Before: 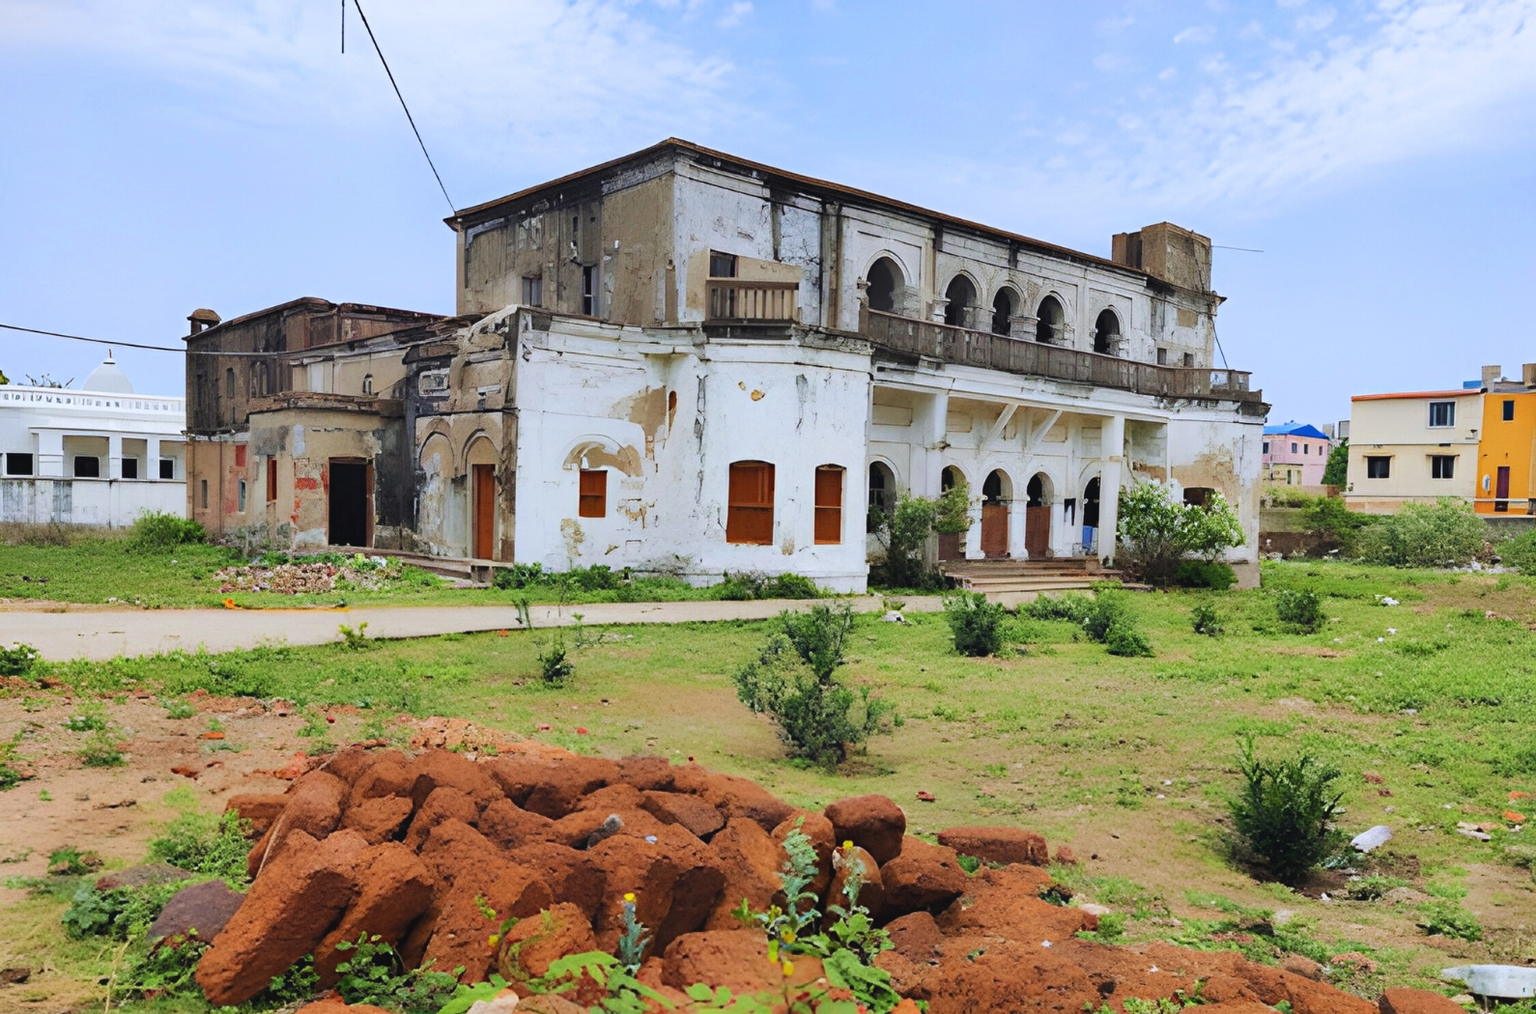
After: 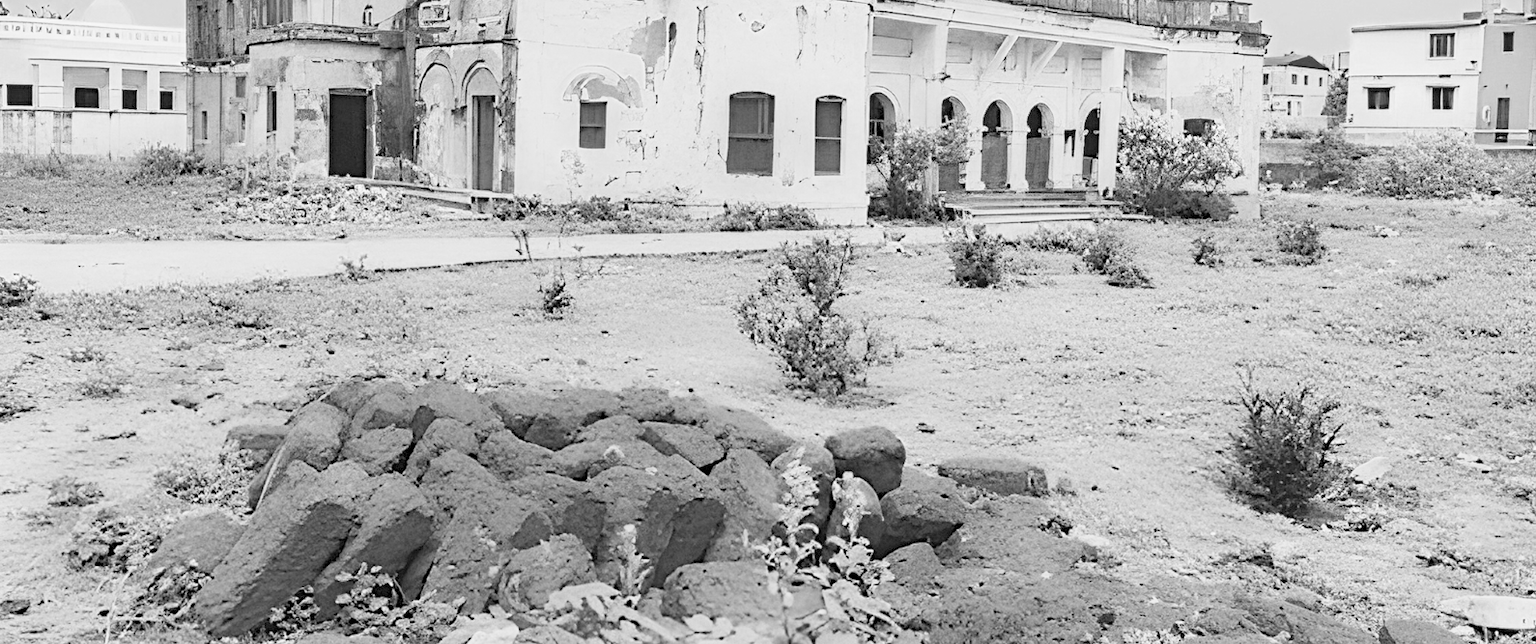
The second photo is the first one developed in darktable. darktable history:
white balance: red 0.98, blue 1.034
contrast equalizer: y [[0.5, 0.5, 0.5, 0.539, 0.64, 0.611], [0.5 ×6], [0.5 ×6], [0 ×6], [0 ×6]]
crop and rotate: top 36.435%
monochrome: size 1
filmic rgb: middle gray luminance 4.29%, black relative exposure -13 EV, white relative exposure 5 EV, threshold 6 EV, target black luminance 0%, hardness 5.19, latitude 59.69%, contrast 0.767, highlights saturation mix 5%, shadows ↔ highlights balance 25.95%, add noise in highlights 0, color science v3 (2019), use custom middle-gray values true, iterations of high-quality reconstruction 0, contrast in highlights soft, enable highlight reconstruction true
color balance rgb: perceptual saturation grading › global saturation 20%, perceptual saturation grading › highlights -25%, perceptual saturation grading › shadows 50%
